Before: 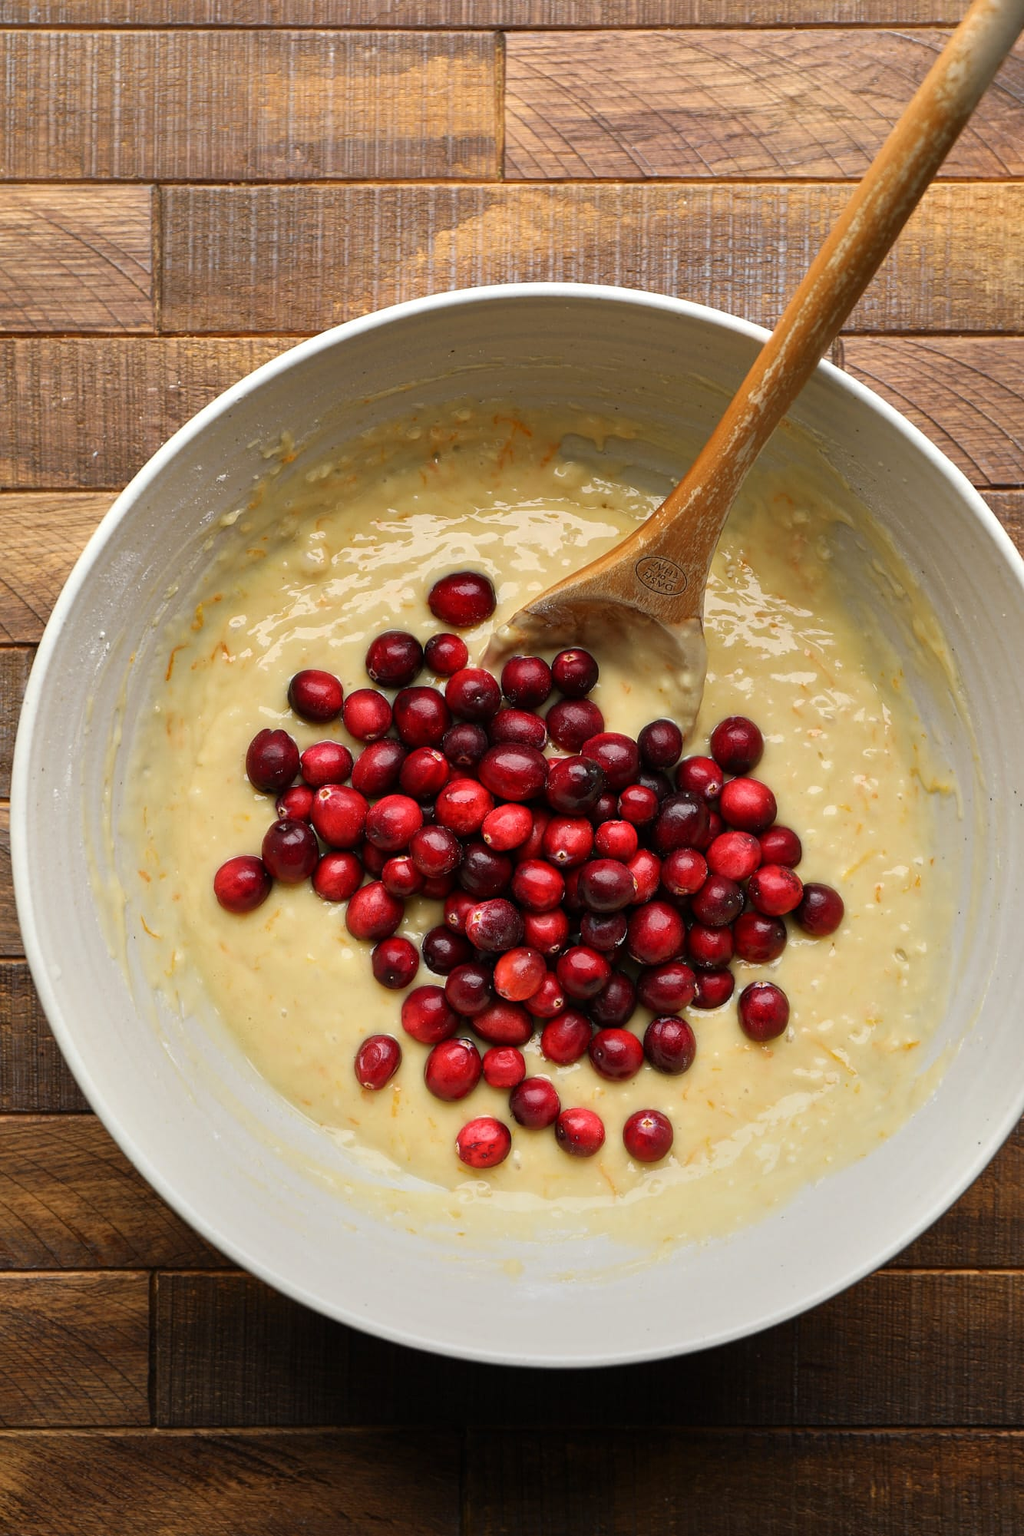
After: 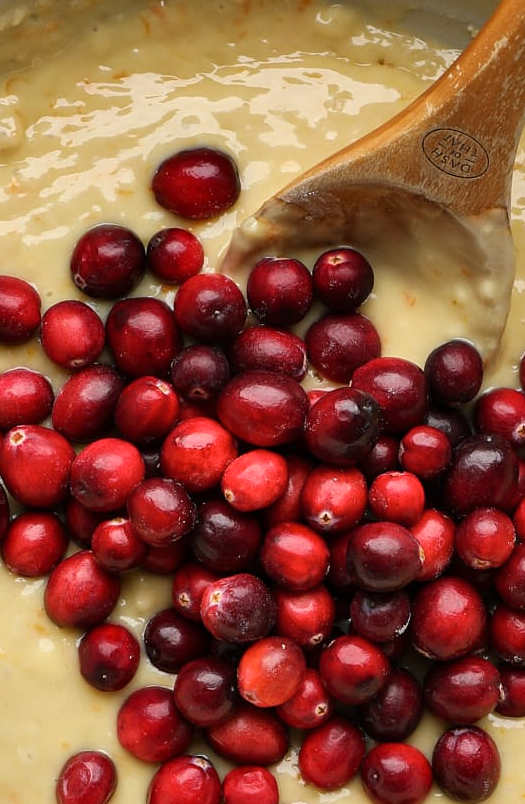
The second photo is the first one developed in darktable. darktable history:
shadows and highlights: shadows 37.51, highlights -28.09, soften with gaussian
crop: left 30.464%, top 29.875%, right 30.155%, bottom 29.935%
